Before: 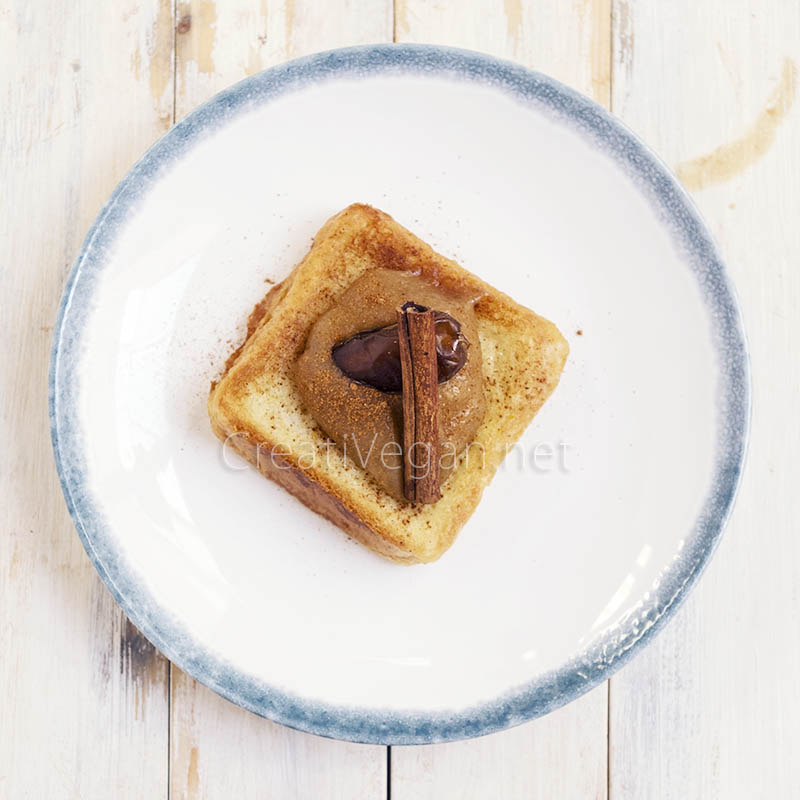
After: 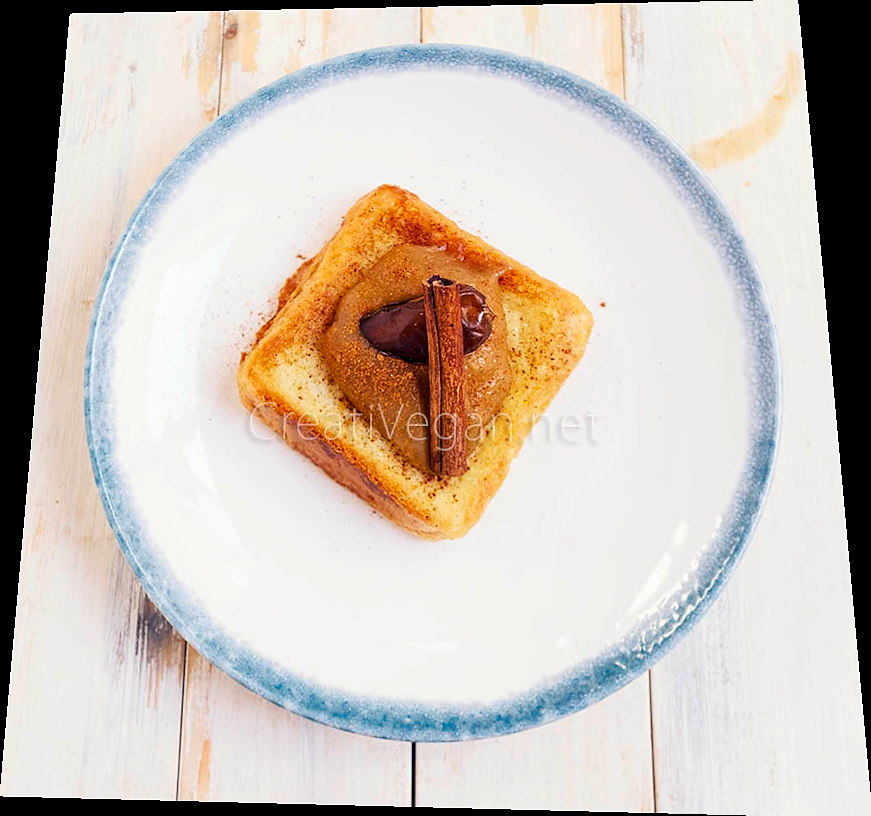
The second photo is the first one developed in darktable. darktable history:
contrast brightness saturation: contrast 0.09, saturation 0.28
exposure: exposure -0.048 EV, compensate highlight preservation false
sharpen: radius 0.969, amount 0.604
rotate and perspective: rotation 0.128°, lens shift (vertical) -0.181, lens shift (horizontal) -0.044, shear 0.001, automatic cropping off
